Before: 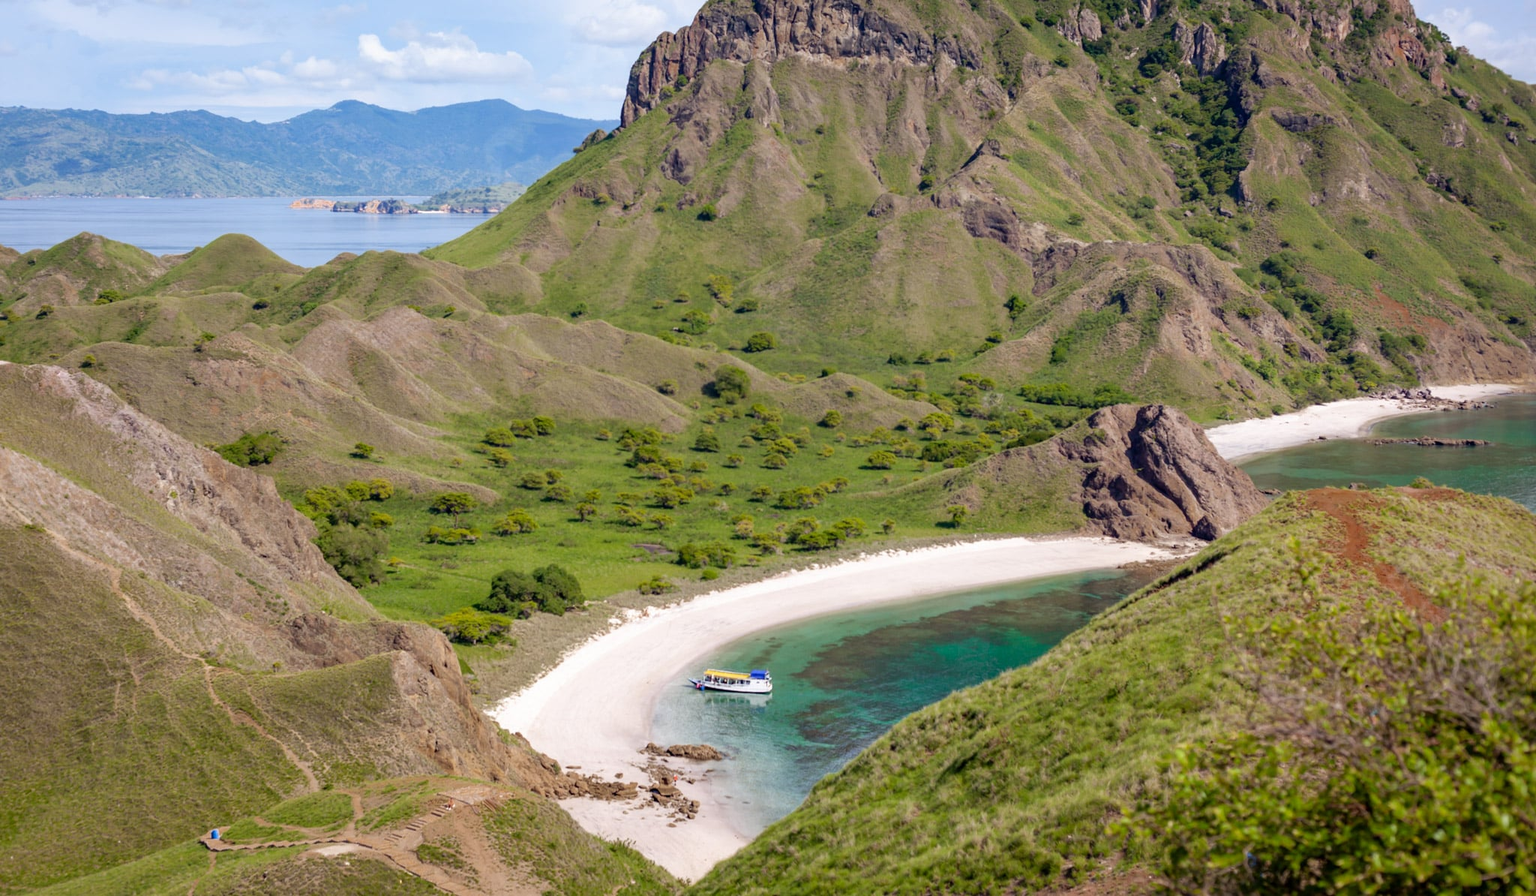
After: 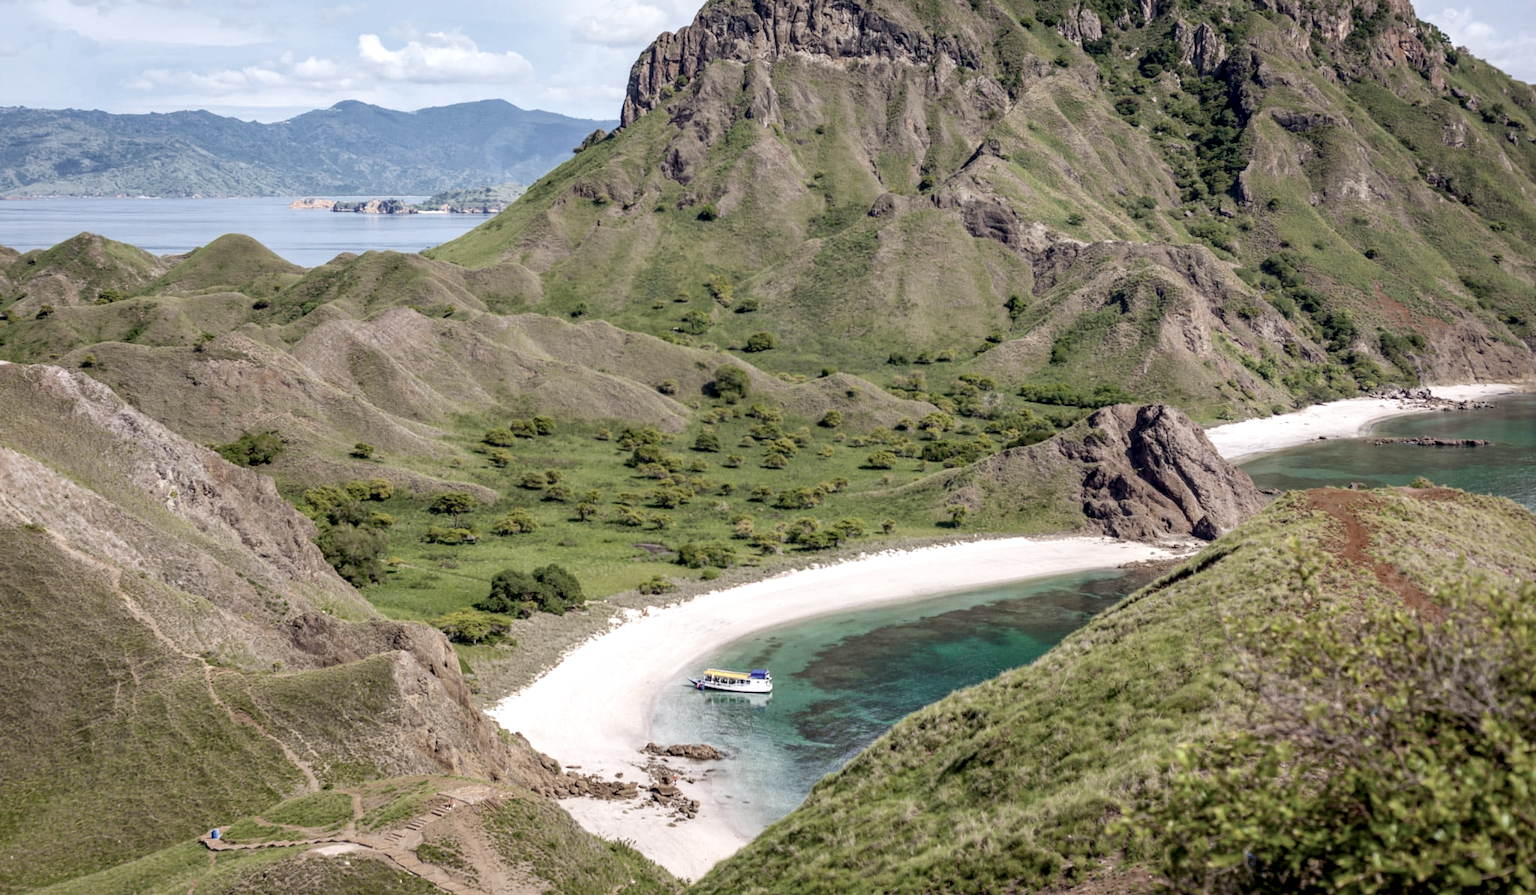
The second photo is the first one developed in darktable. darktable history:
local contrast: detail 130%
contrast brightness saturation: contrast 0.1, saturation -0.36
